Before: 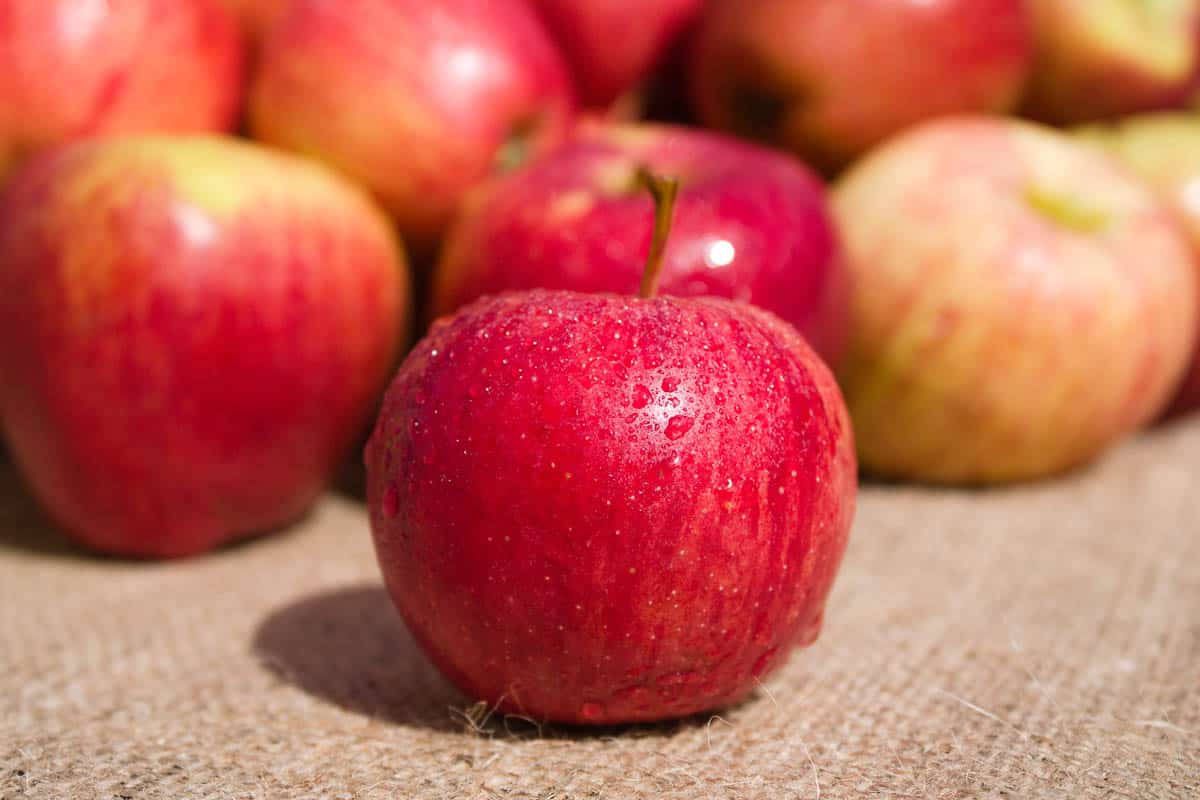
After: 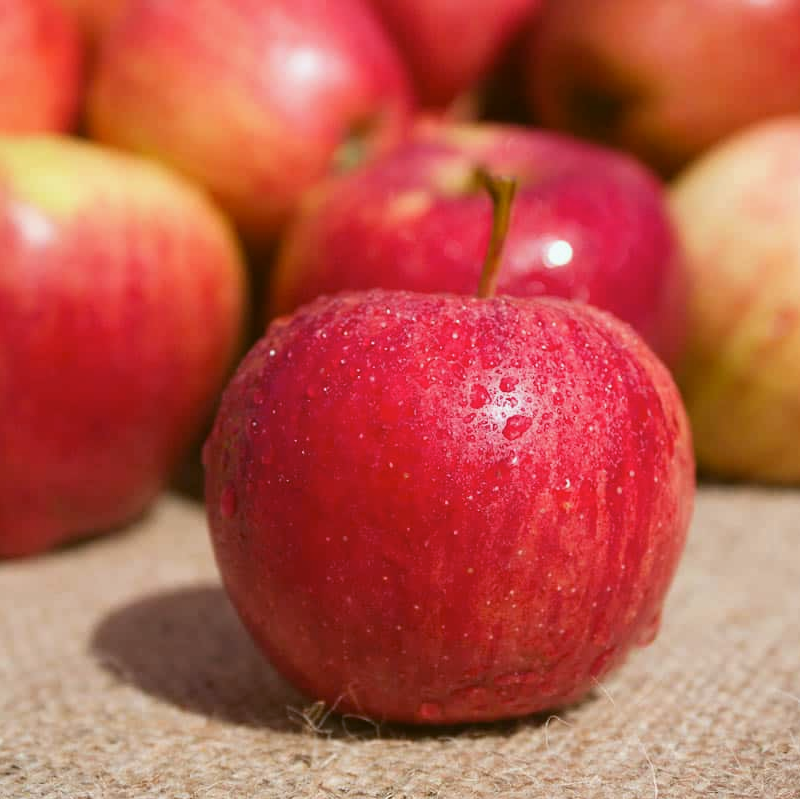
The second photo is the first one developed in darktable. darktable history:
color balance: lift [1.004, 1.002, 1.002, 0.998], gamma [1, 1.007, 1.002, 0.993], gain [1, 0.977, 1.013, 1.023], contrast -3.64%
crop and rotate: left 13.537%, right 19.796%
